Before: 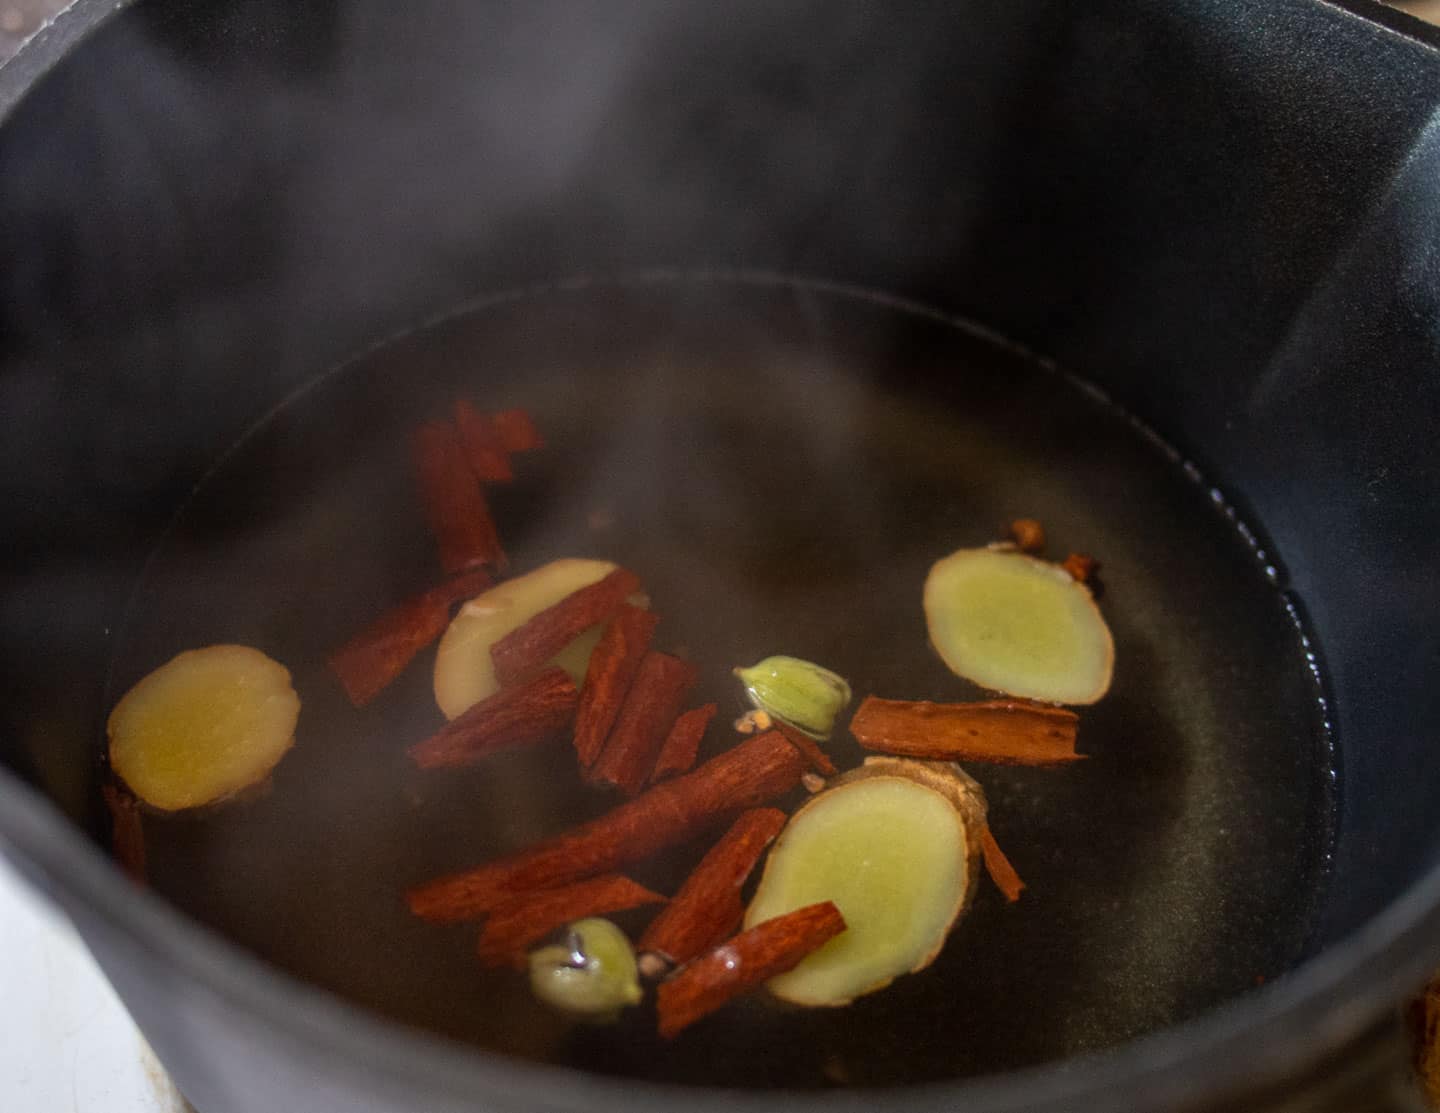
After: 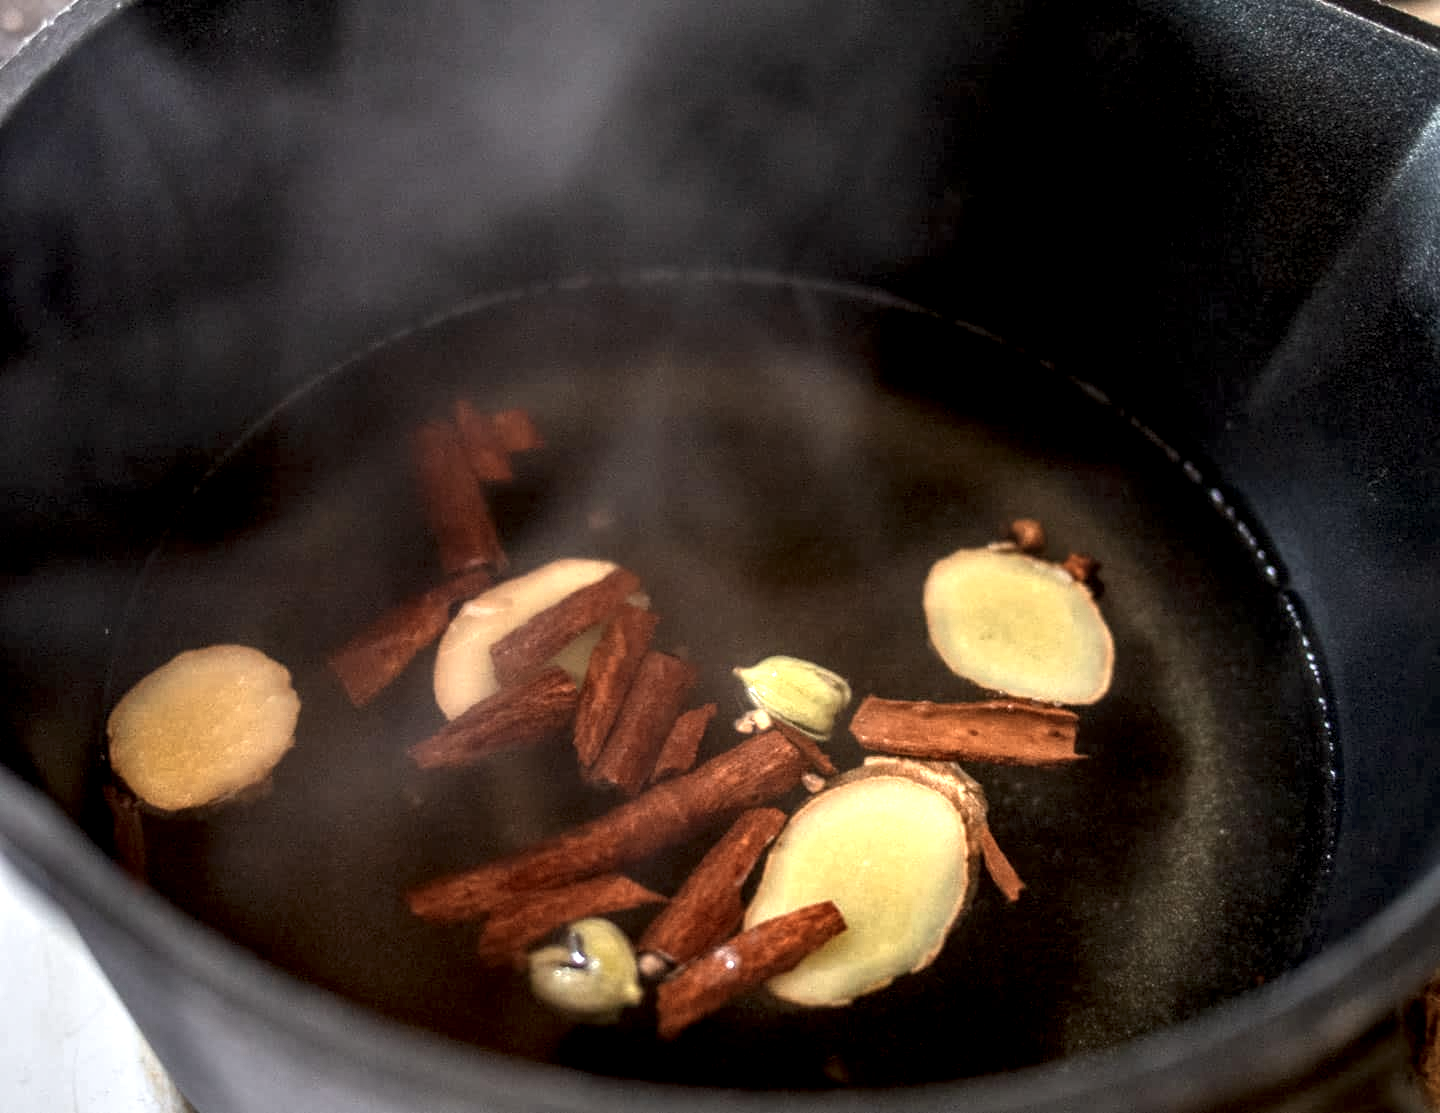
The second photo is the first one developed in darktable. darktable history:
local contrast: highlights 65%, shadows 54%, detail 169%, midtone range 0.514
color zones: curves: ch0 [(0.018, 0.548) (0.224, 0.64) (0.425, 0.447) (0.675, 0.575) (0.732, 0.579)]; ch1 [(0.066, 0.487) (0.25, 0.5) (0.404, 0.43) (0.75, 0.421) (0.956, 0.421)]; ch2 [(0.044, 0.561) (0.215, 0.465) (0.399, 0.544) (0.465, 0.548) (0.614, 0.447) (0.724, 0.43) (0.882, 0.623) (0.956, 0.632)]
